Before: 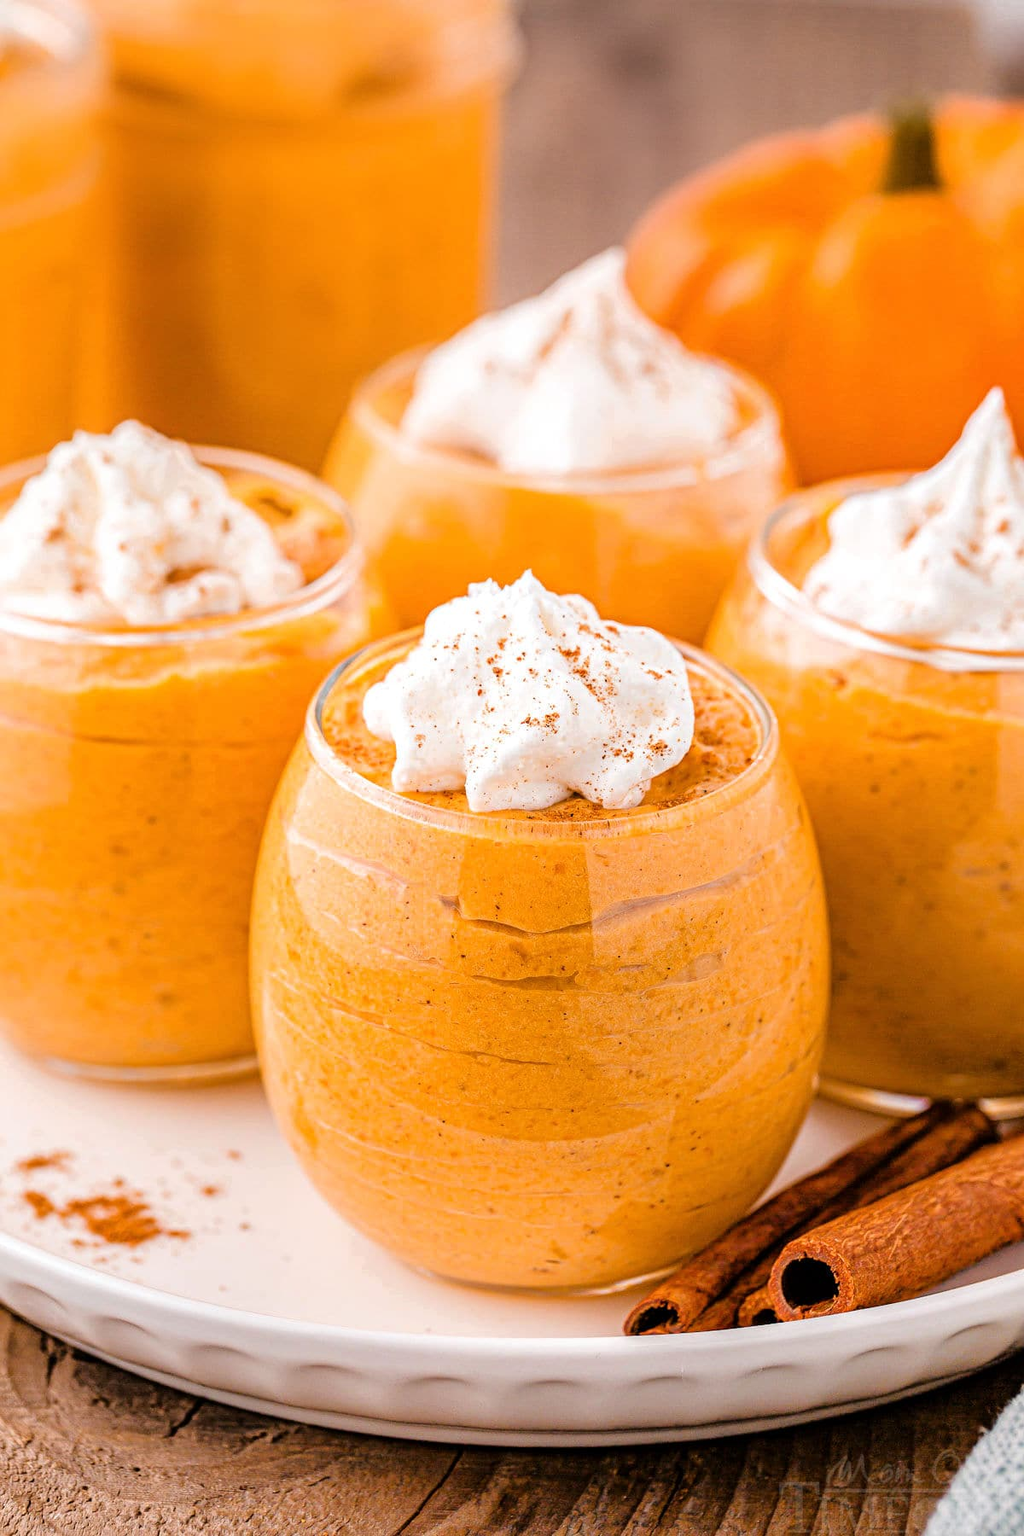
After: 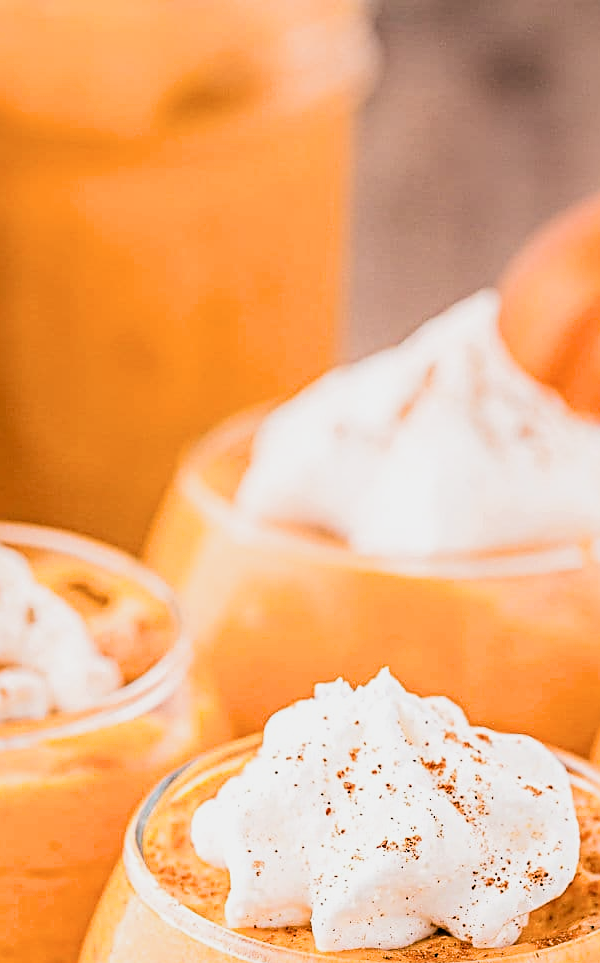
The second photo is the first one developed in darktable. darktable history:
filmic rgb: black relative exposure -5 EV, white relative exposure 3.5 EV, hardness 3.19, contrast 1.5, highlights saturation mix -50%
crop: left 19.556%, right 30.401%, bottom 46.458%
sharpen: on, module defaults
